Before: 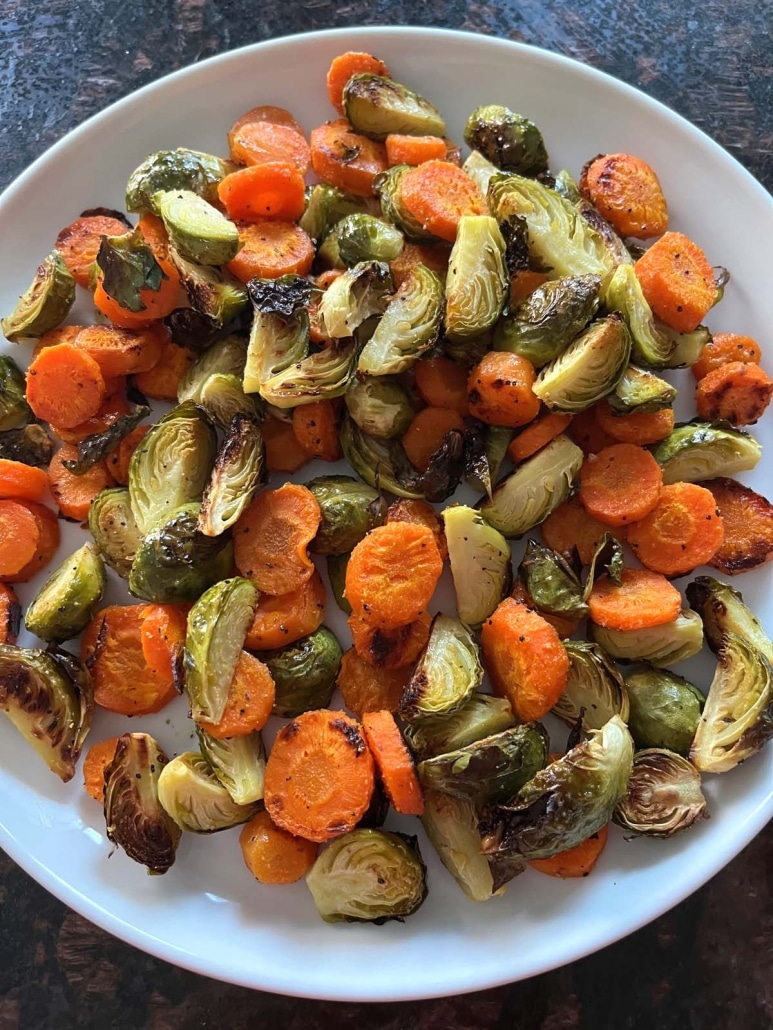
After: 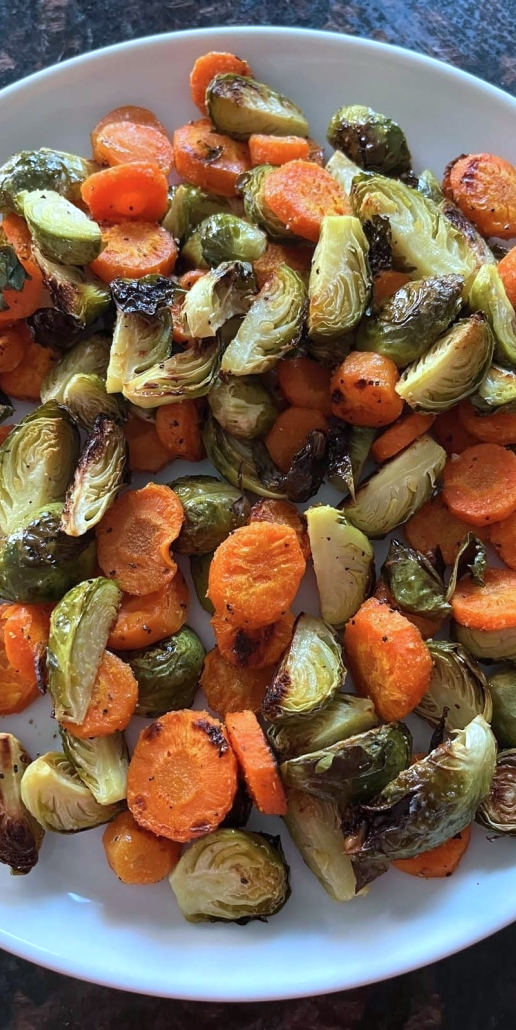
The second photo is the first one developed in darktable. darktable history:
crop and rotate: left 17.732%, right 15.423%
color calibration: x 0.37, y 0.382, temperature 4313.32 K
